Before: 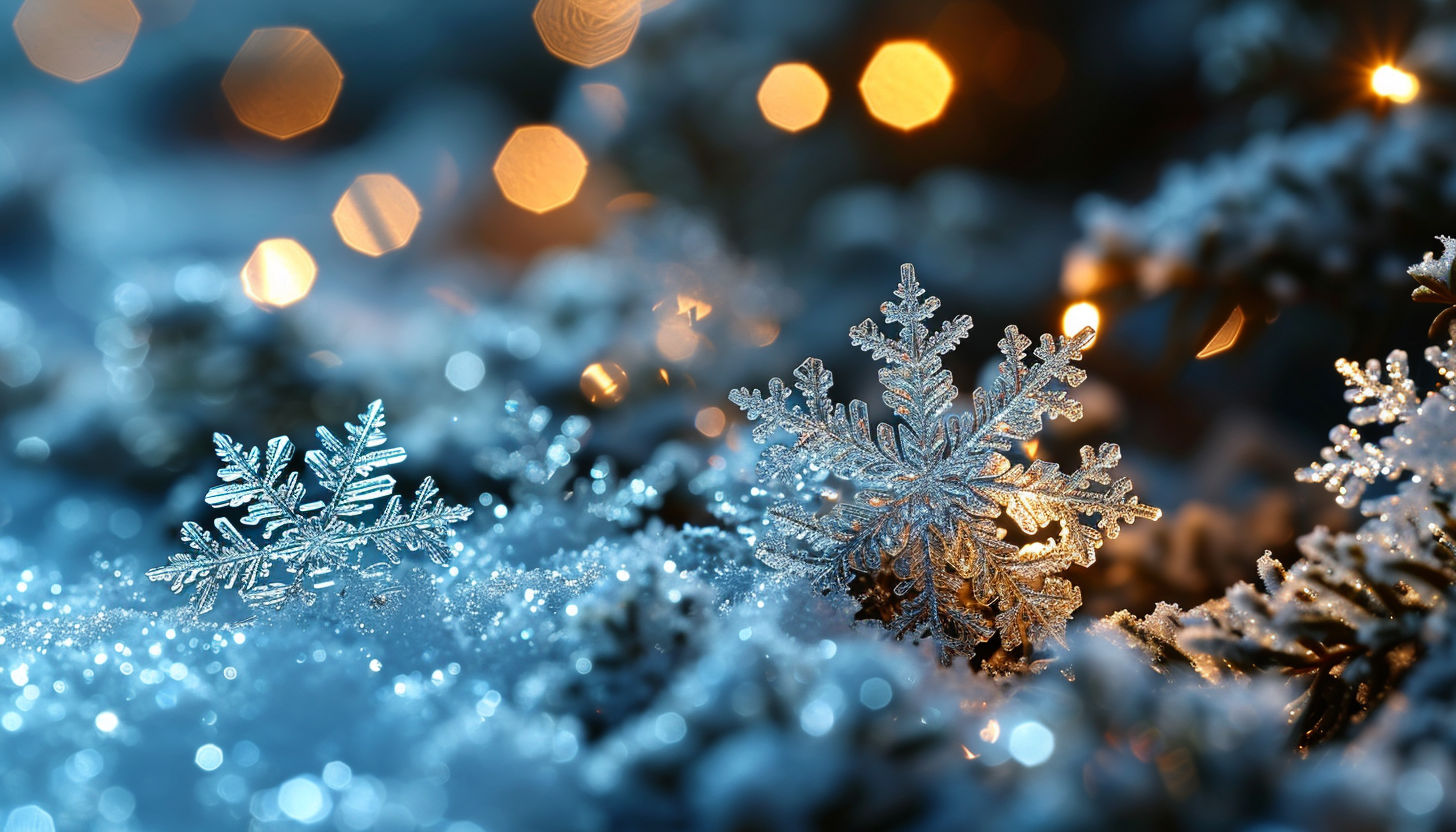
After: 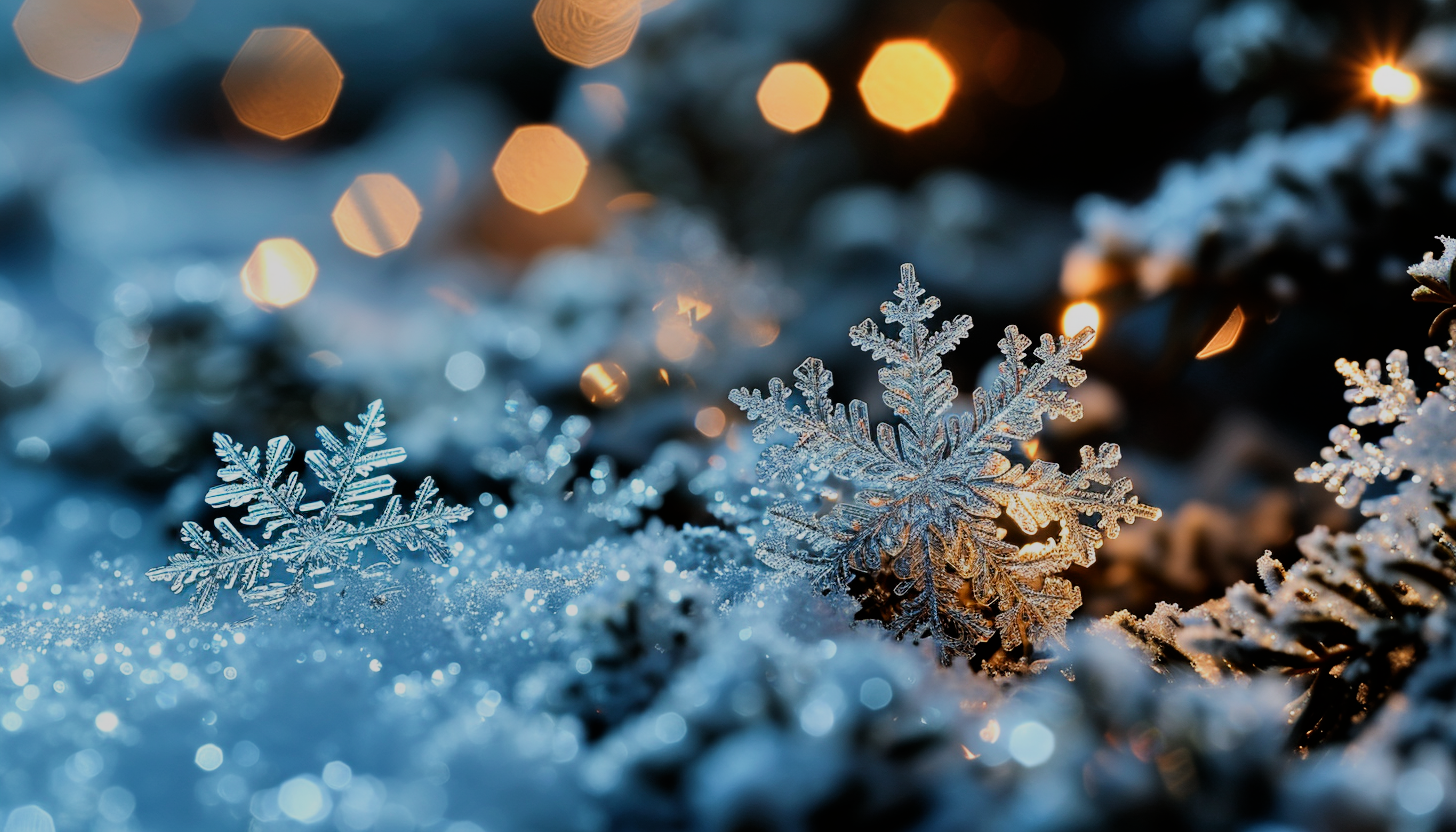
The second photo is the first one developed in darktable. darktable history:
filmic rgb: black relative exposure -6.94 EV, white relative exposure 5.59 EV, hardness 2.86
shadows and highlights: shadows 37.26, highlights -27.62, soften with gaussian
contrast brightness saturation: contrast 0.079, saturation 0.018
